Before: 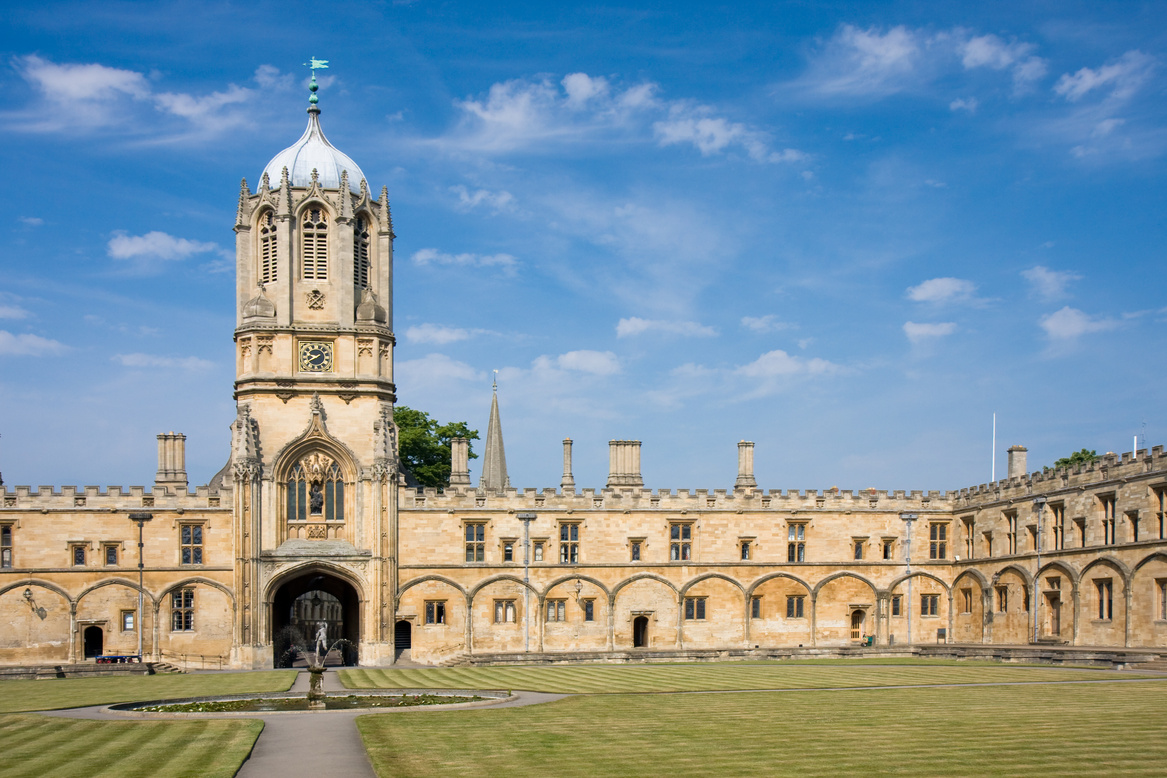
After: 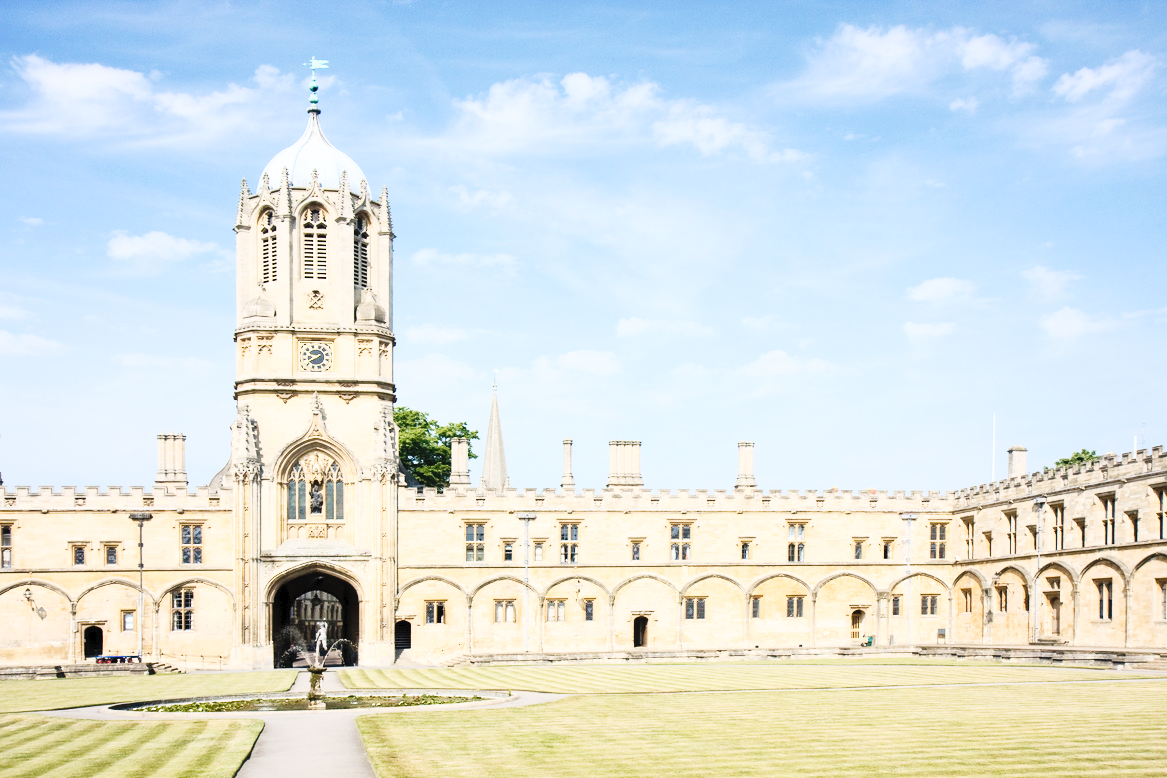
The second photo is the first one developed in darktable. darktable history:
tone curve: curves: ch0 [(0, 0) (0.003, 0.011) (0.011, 0.014) (0.025, 0.023) (0.044, 0.035) (0.069, 0.047) (0.1, 0.065) (0.136, 0.098) (0.177, 0.139) (0.224, 0.214) (0.277, 0.306) (0.335, 0.392) (0.399, 0.484) (0.468, 0.584) (0.543, 0.68) (0.623, 0.772) (0.709, 0.847) (0.801, 0.905) (0.898, 0.951) (1, 1)], preserve colors none
contrast brightness saturation: contrast 0.39, brightness 0.53
